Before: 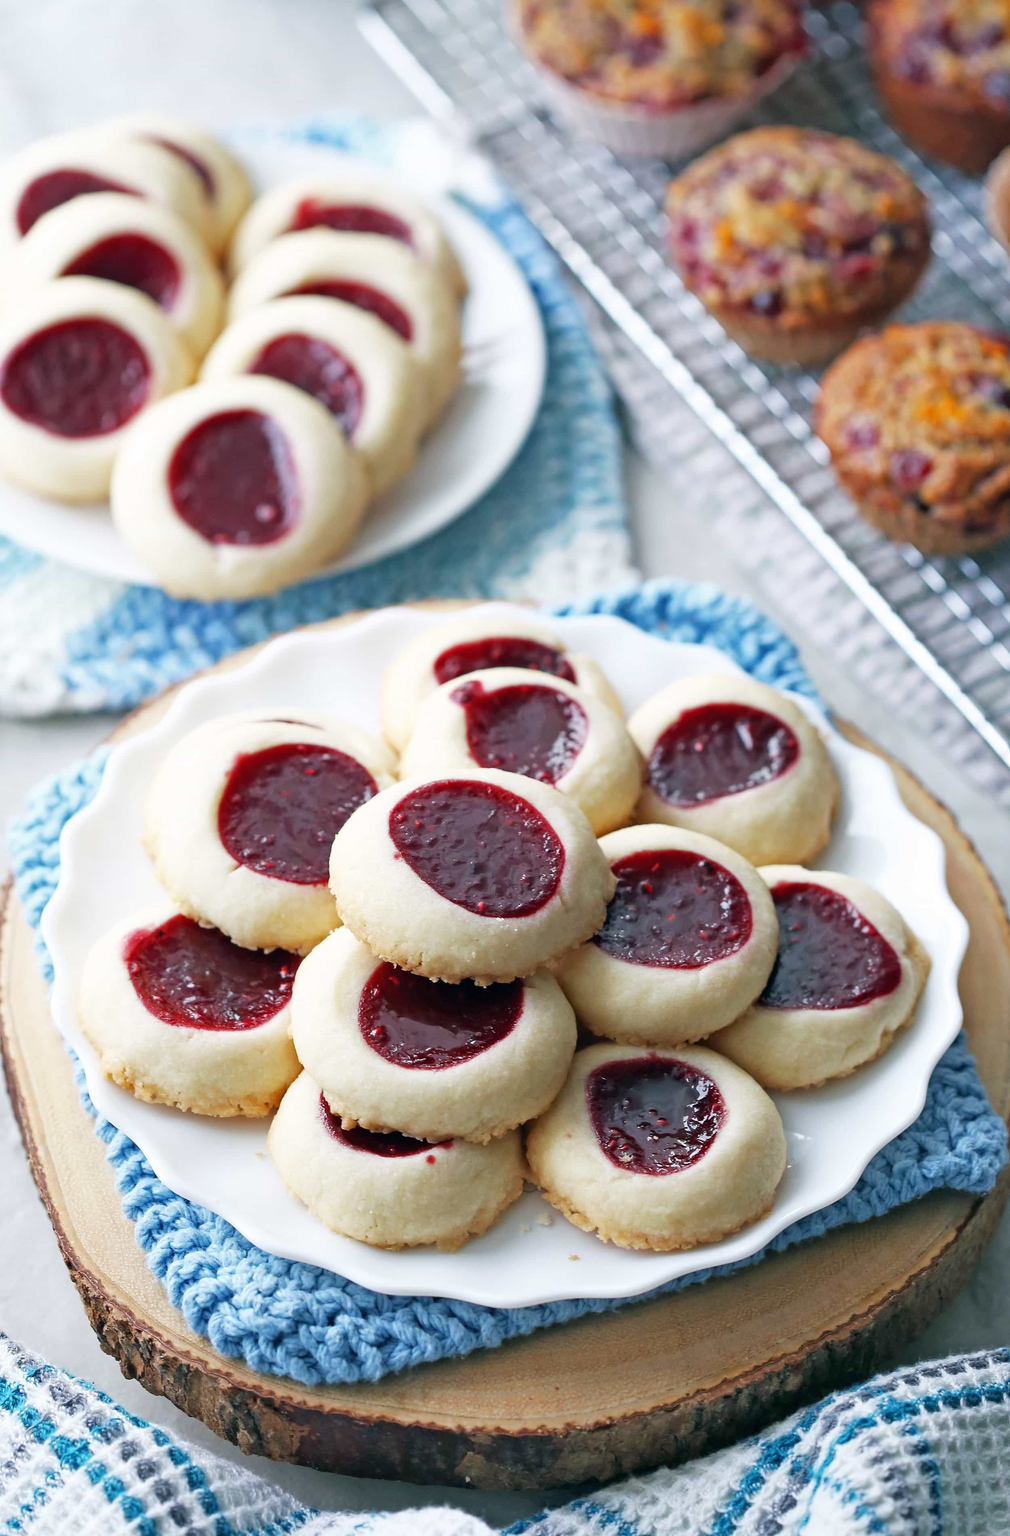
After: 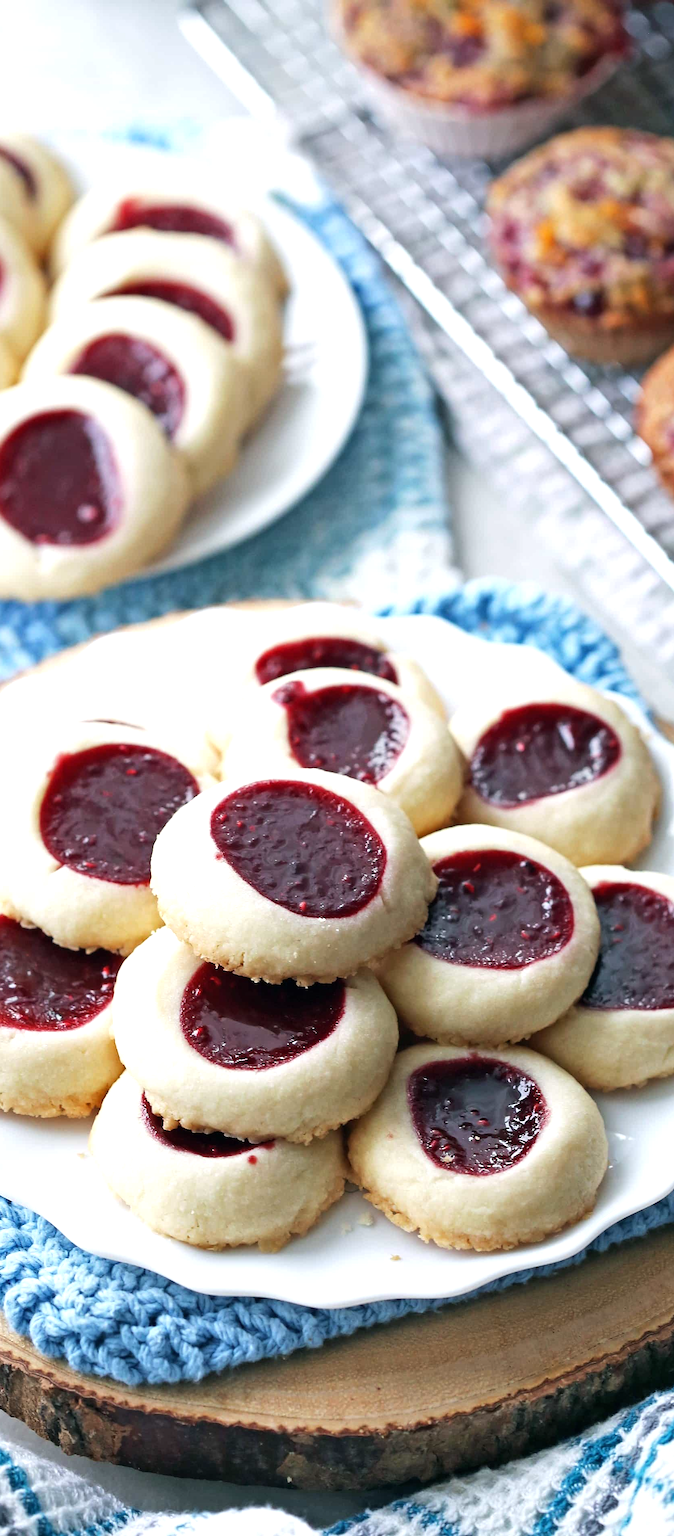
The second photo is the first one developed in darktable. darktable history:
crop and rotate: left 17.732%, right 15.423%
tone equalizer: -8 EV -0.417 EV, -7 EV -0.389 EV, -6 EV -0.333 EV, -5 EV -0.222 EV, -3 EV 0.222 EV, -2 EV 0.333 EV, -1 EV 0.389 EV, +0 EV 0.417 EV, edges refinement/feathering 500, mask exposure compensation -1.57 EV, preserve details no
